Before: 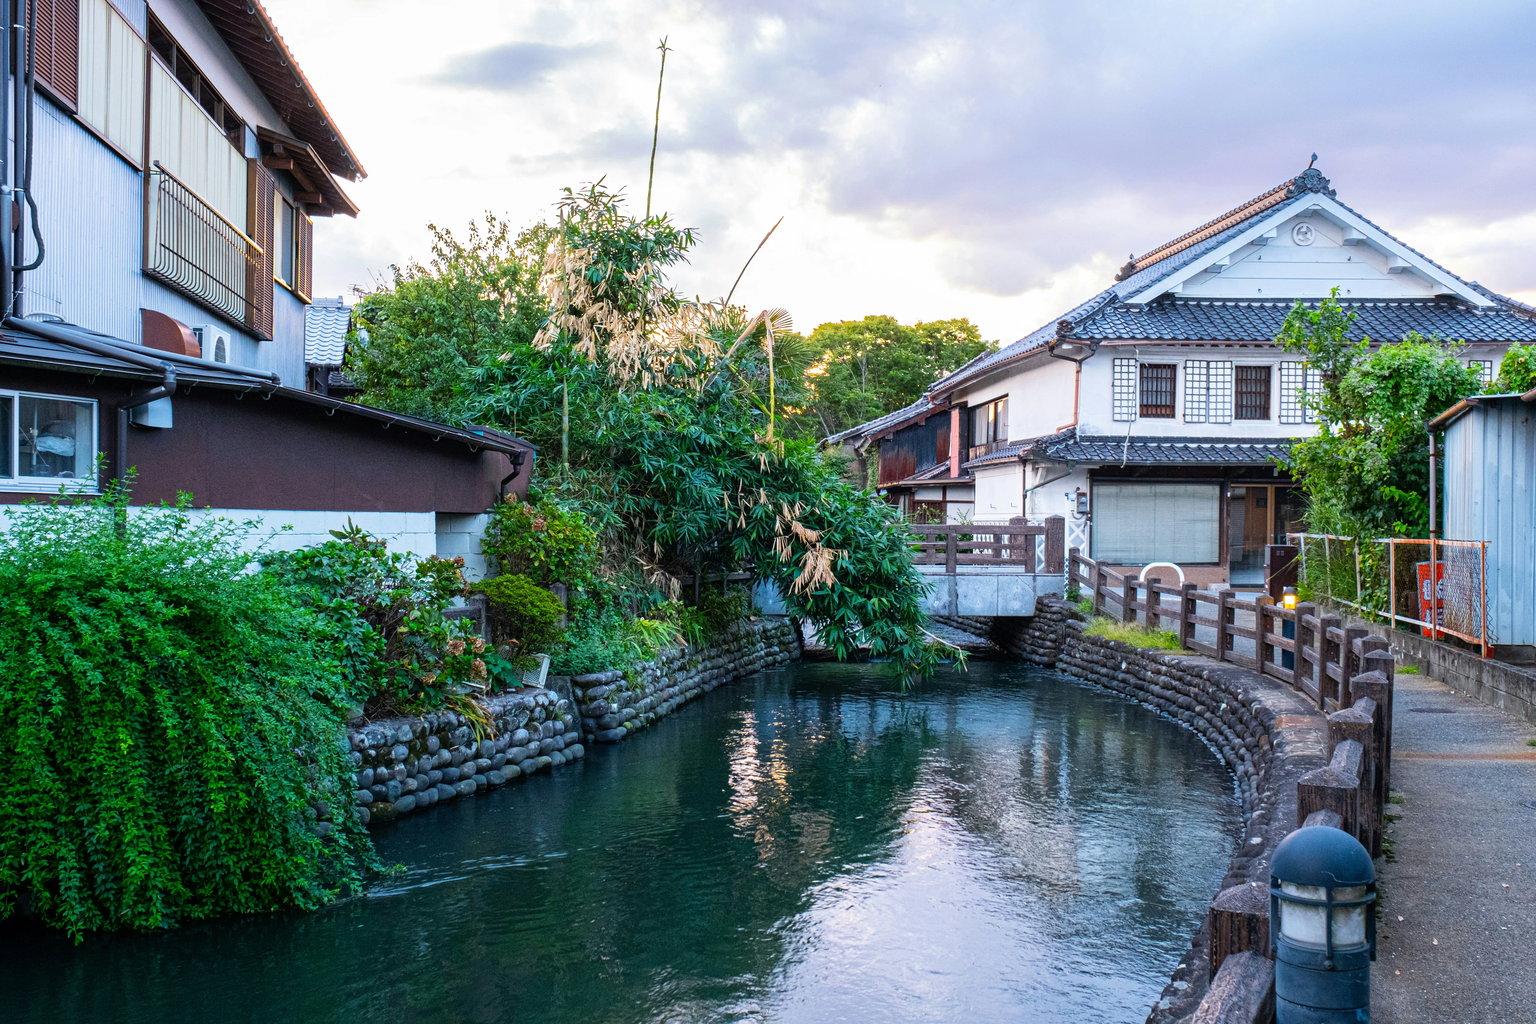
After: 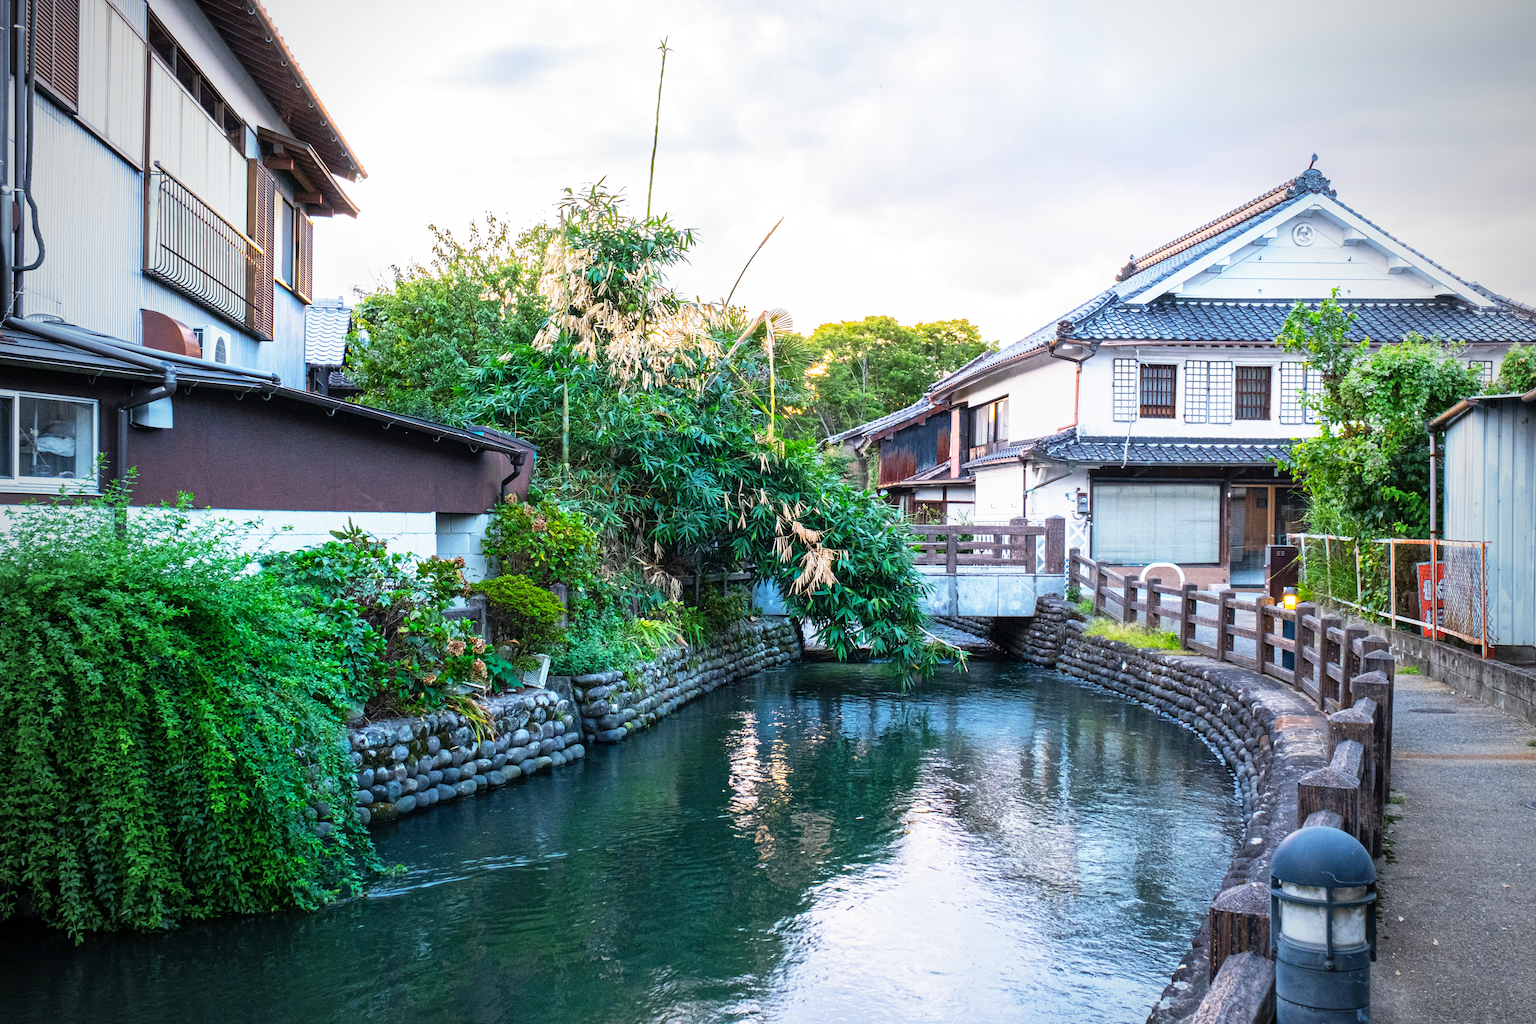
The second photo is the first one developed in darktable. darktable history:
shadows and highlights: shadows 25.85, highlights -25.17
vignetting: fall-off start 71.75%
levels: levels [0, 0.499, 1]
base curve: curves: ch0 [(0, 0) (0.557, 0.834) (1, 1)], preserve colors none
